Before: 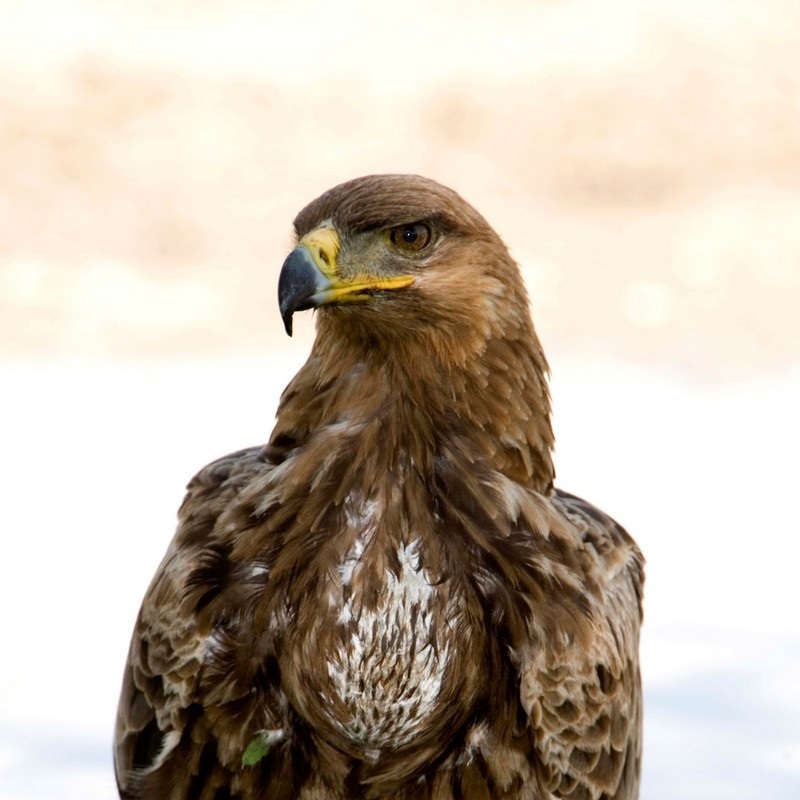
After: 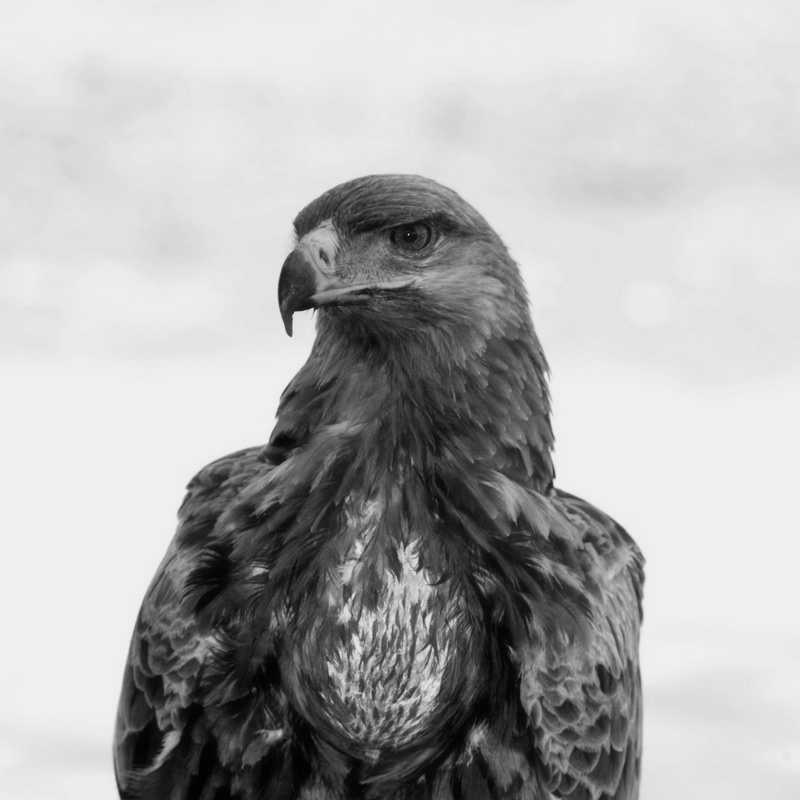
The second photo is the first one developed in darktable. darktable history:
color calibration: output gray [0.23, 0.37, 0.4, 0], gray › normalize channels true, illuminant same as pipeline (D50), adaptation XYZ, x 0.346, y 0.359, gamut compression 0
white balance: red 1.123, blue 0.83
haze removal: strength -0.1, adaptive false
